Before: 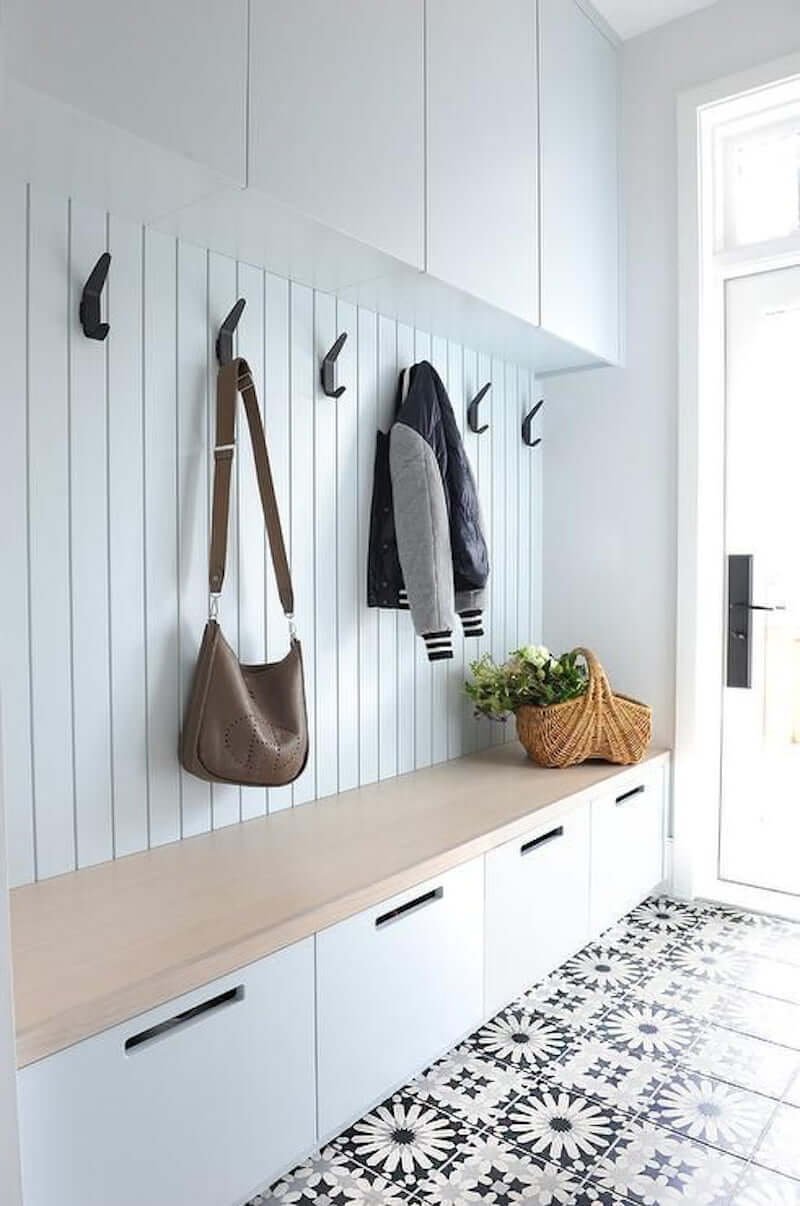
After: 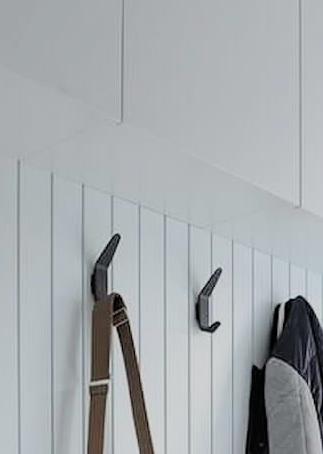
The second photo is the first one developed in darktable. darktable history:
filmic rgb: black relative exposure -7.65 EV, white relative exposure 4.56 EV, hardness 3.61, color science v4 (2020), contrast in shadows soft, contrast in highlights soft
crop: left 15.703%, top 5.433%, right 43.864%, bottom 56.903%
